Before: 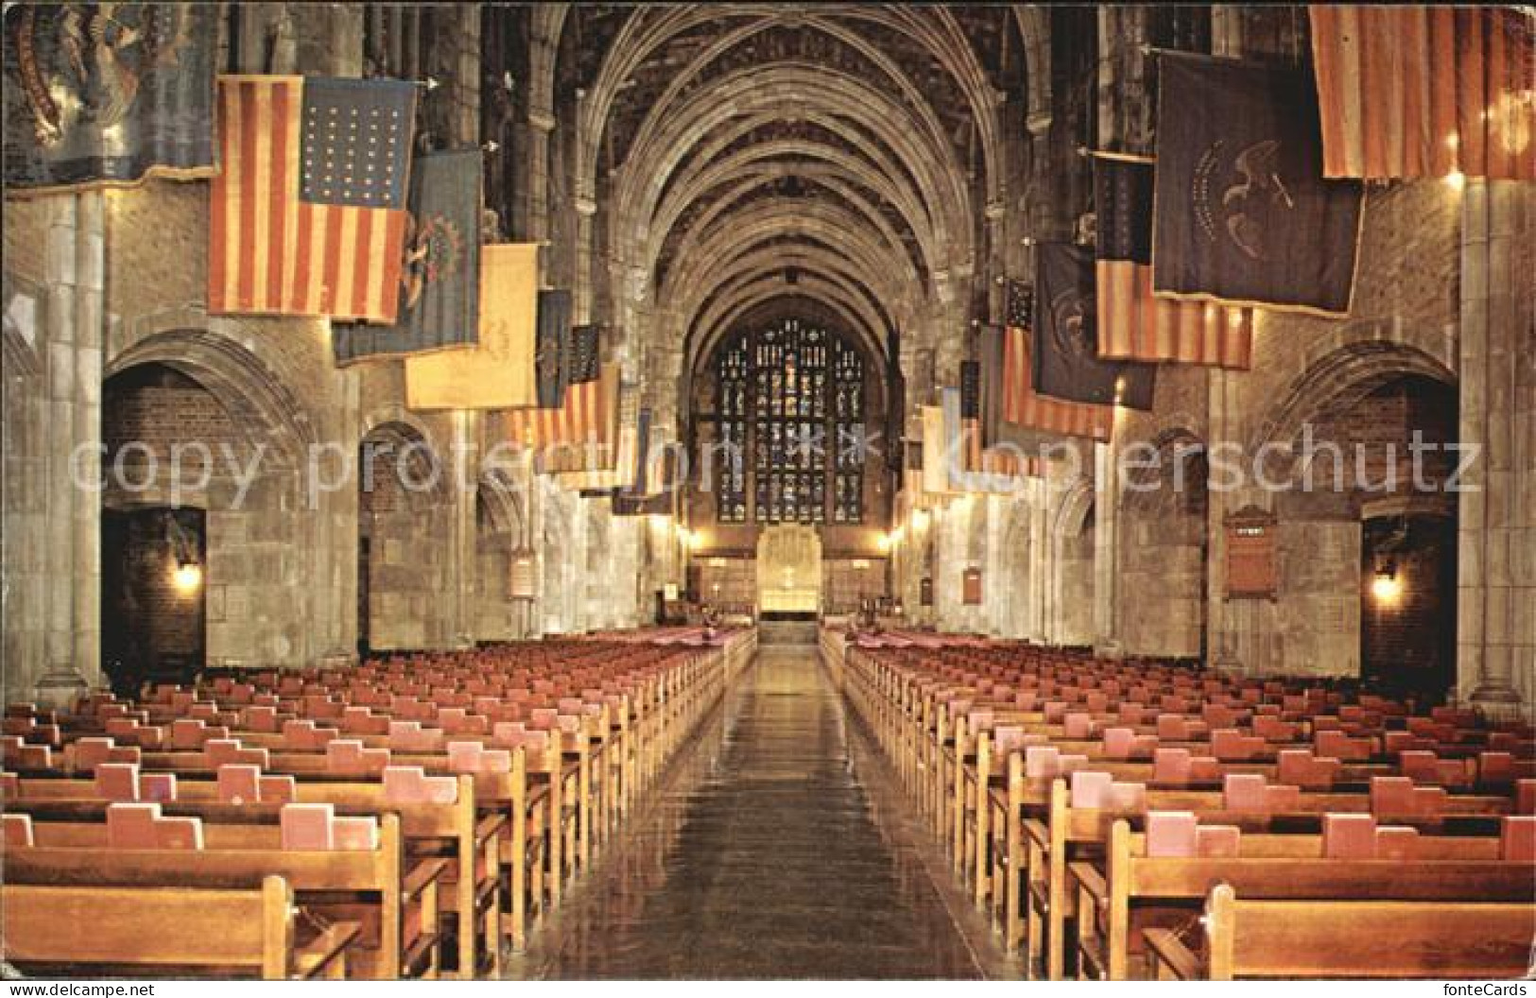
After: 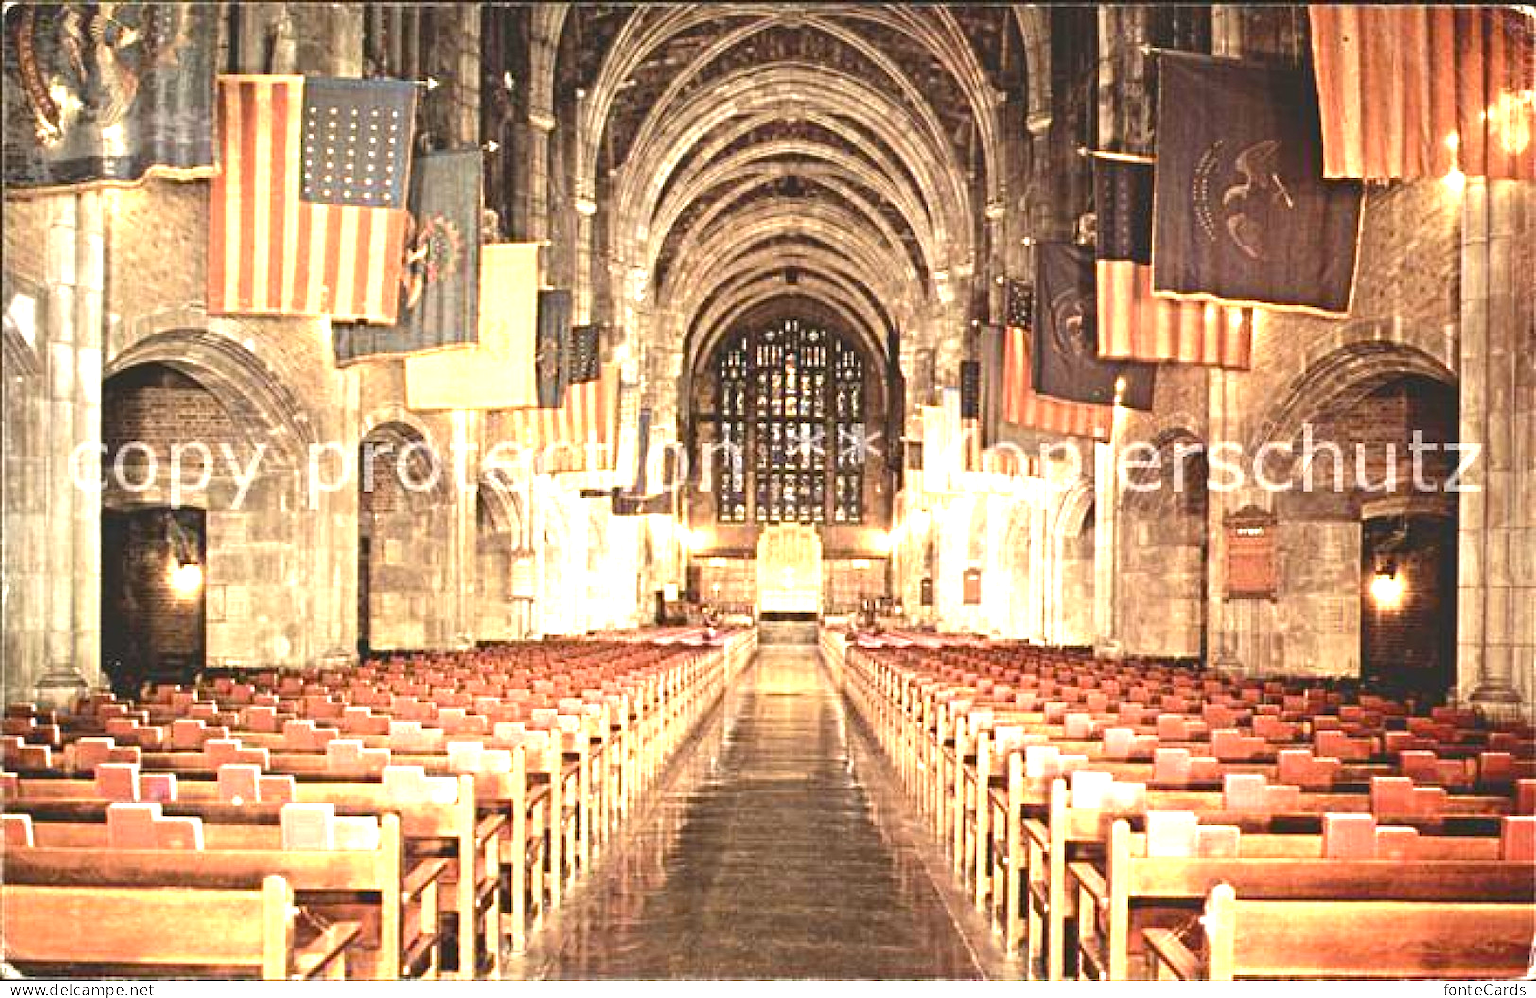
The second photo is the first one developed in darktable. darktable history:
exposure: black level correction 0, exposure 1.1 EV, compensate exposure bias true, compensate highlight preservation false
color balance rgb: shadows lift › chroma 1%, shadows lift › hue 28.8°, power › hue 60°, highlights gain › chroma 1%, highlights gain › hue 60°, global offset › luminance 0.25%, perceptual saturation grading › highlights -20%, perceptual saturation grading › shadows 20%, perceptual brilliance grading › highlights 10%, perceptual brilliance grading › shadows -5%, global vibrance 19.67%
tone equalizer: on, module defaults
